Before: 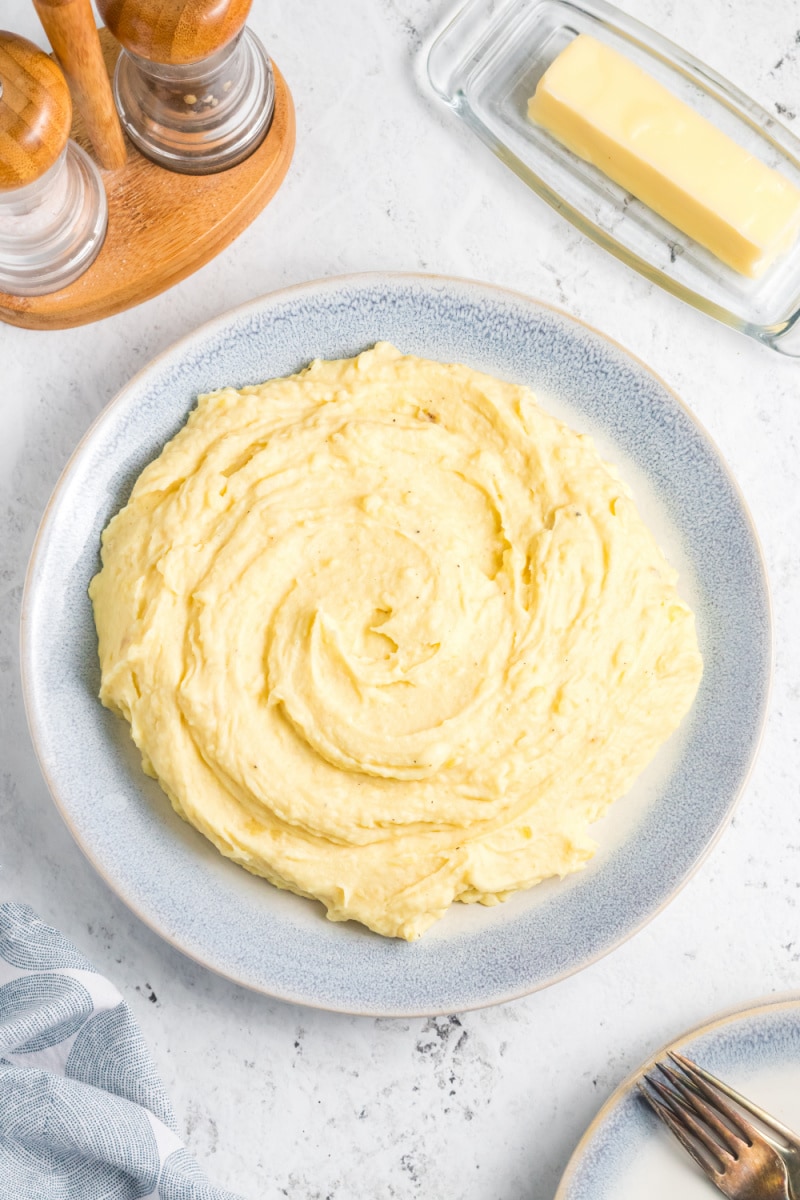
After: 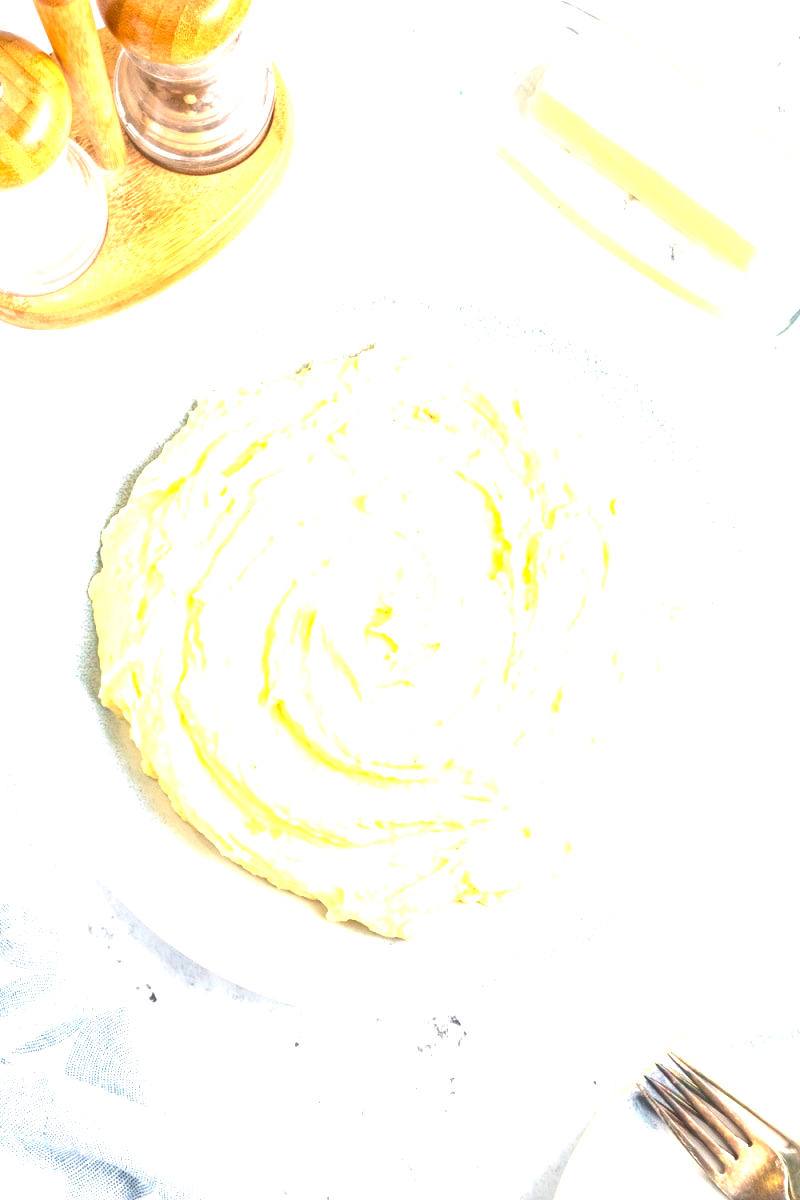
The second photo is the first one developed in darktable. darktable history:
exposure: black level correction 0.001, exposure 1.654 EV, compensate exposure bias true, compensate highlight preservation false
